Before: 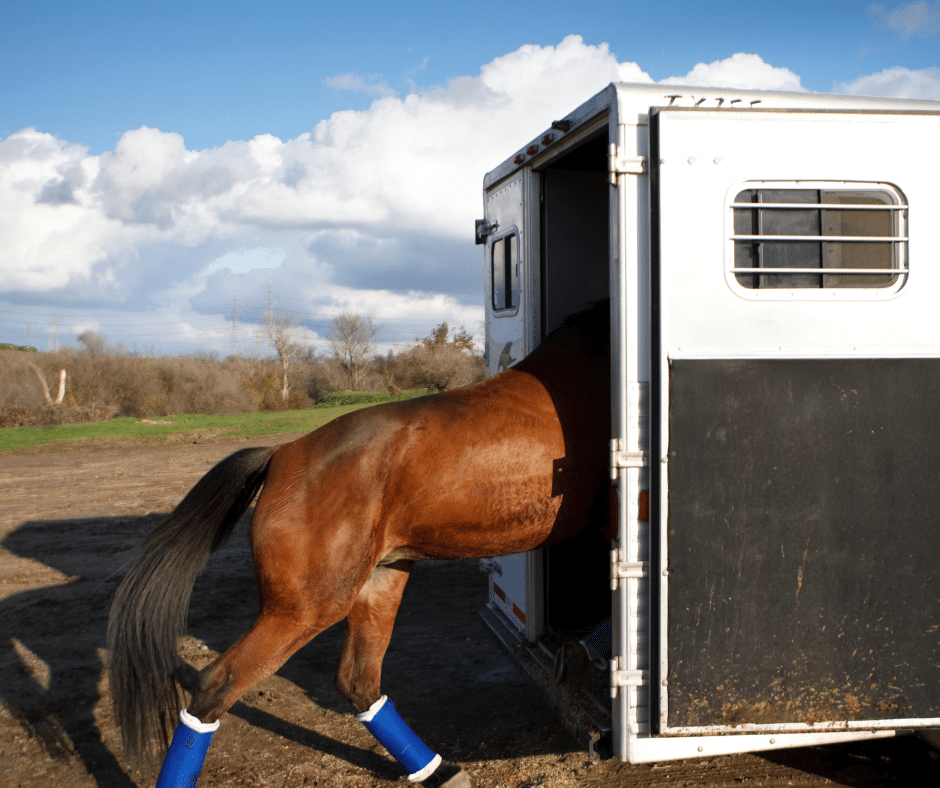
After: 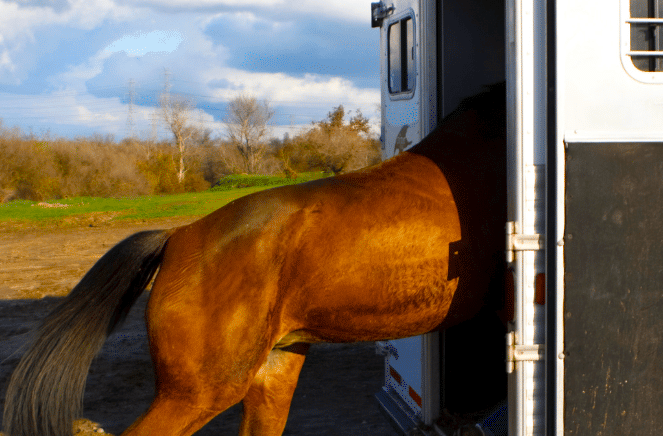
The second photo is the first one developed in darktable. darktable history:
crop: left 11.123%, top 27.61%, right 18.3%, bottom 17.034%
color balance rgb: linear chroma grading › global chroma 25%, perceptual saturation grading › global saturation 50%
